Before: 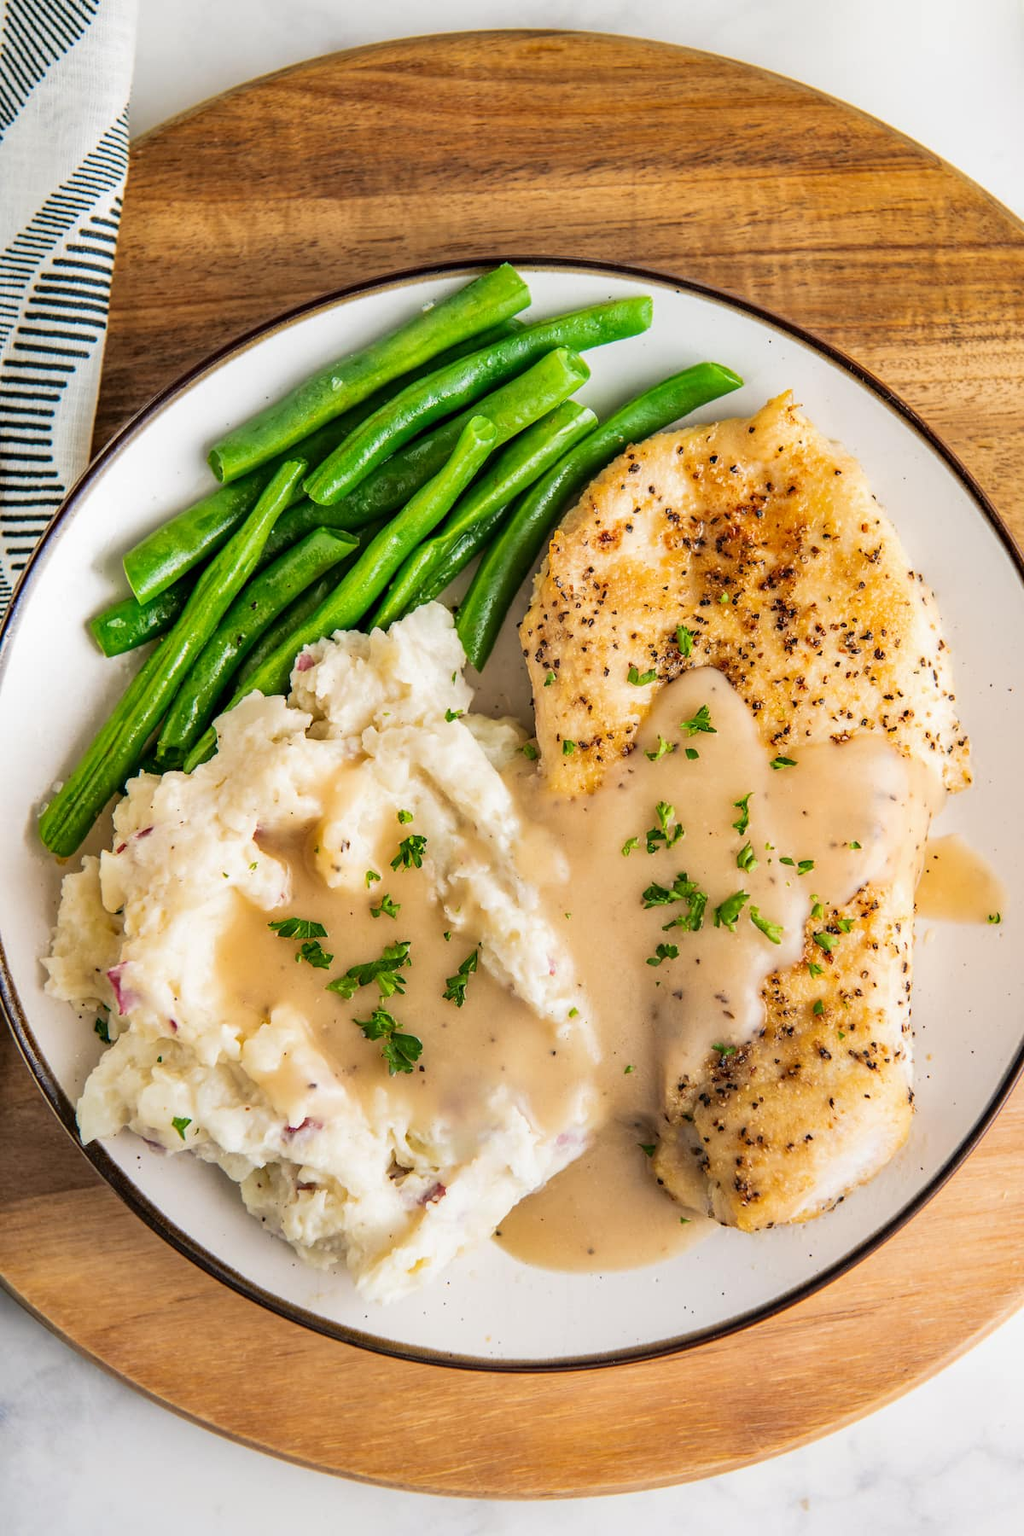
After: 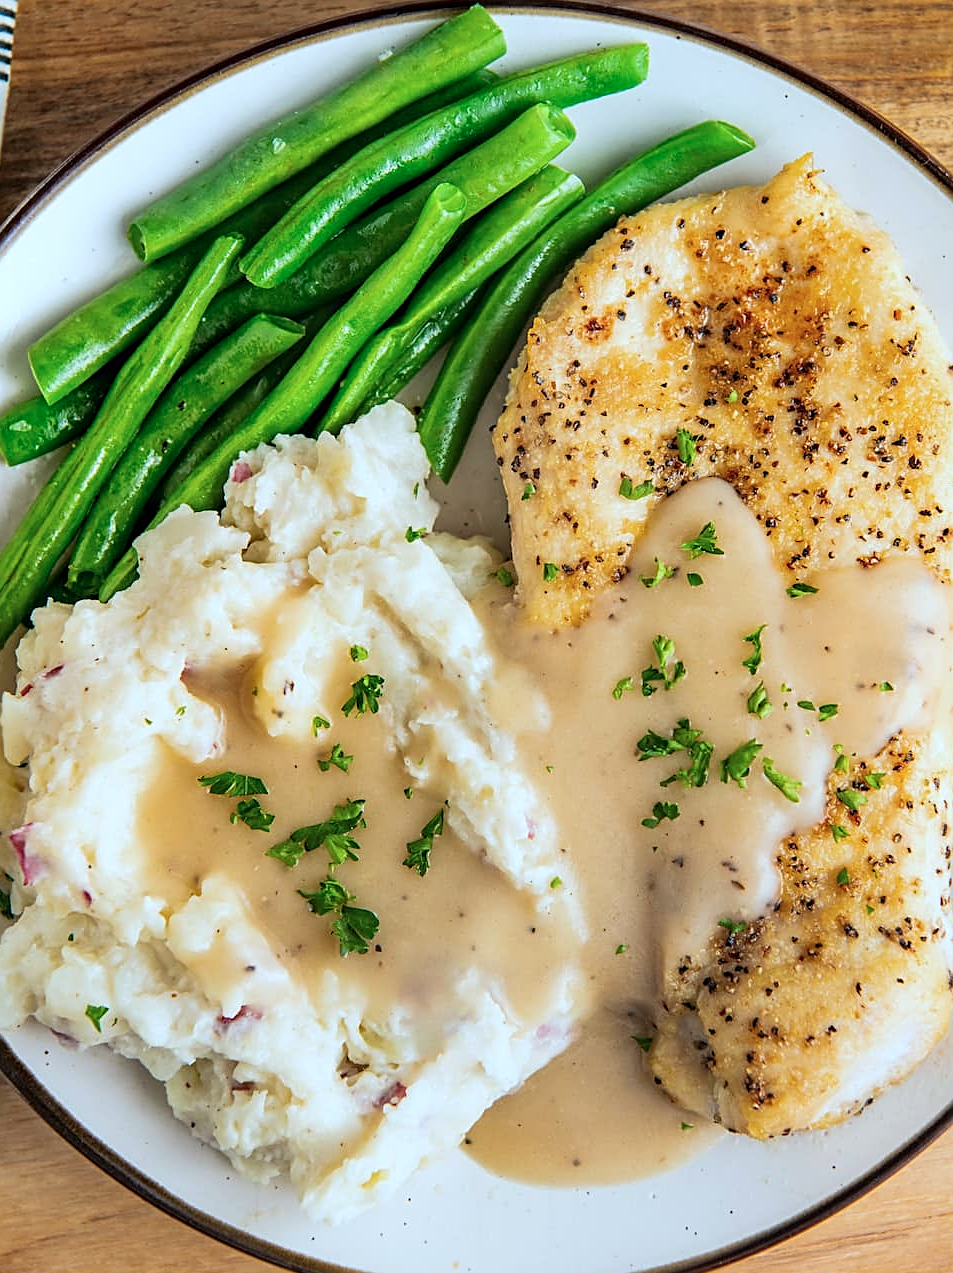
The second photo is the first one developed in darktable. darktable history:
sharpen: on, module defaults
color calibration: illuminant F (fluorescent), F source F9 (Cool White Deluxe 4150 K) – high CRI, x 0.374, y 0.373, temperature 4158.34 K
crop: left 9.712%, top 16.928%, right 10.845%, bottom 12.332%
